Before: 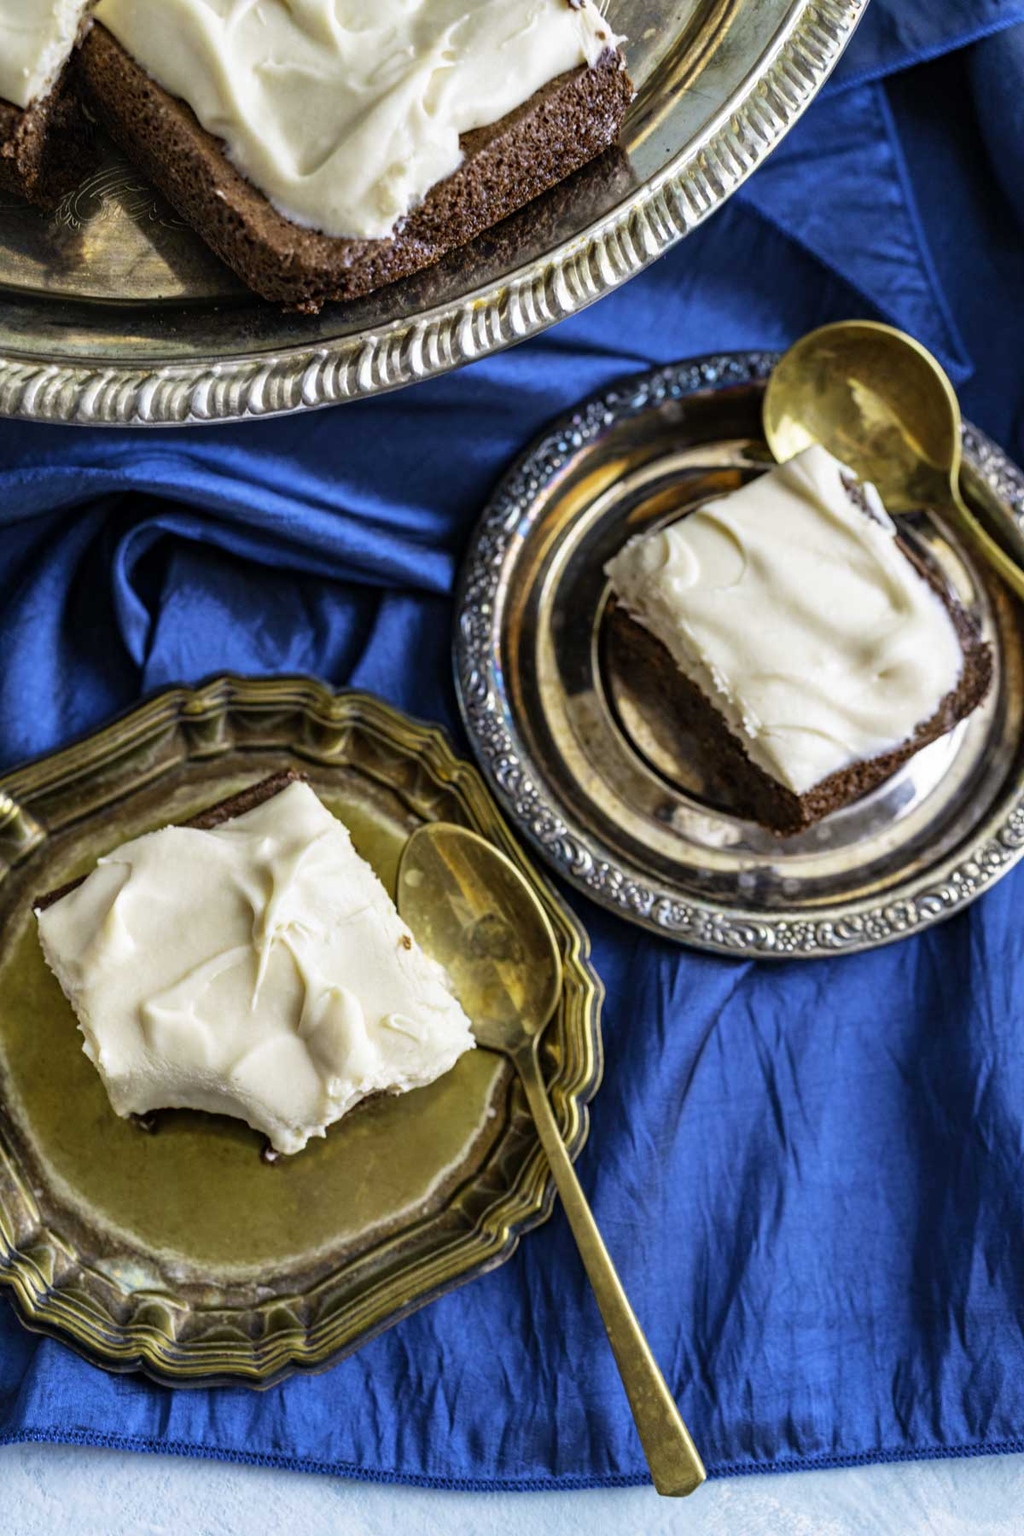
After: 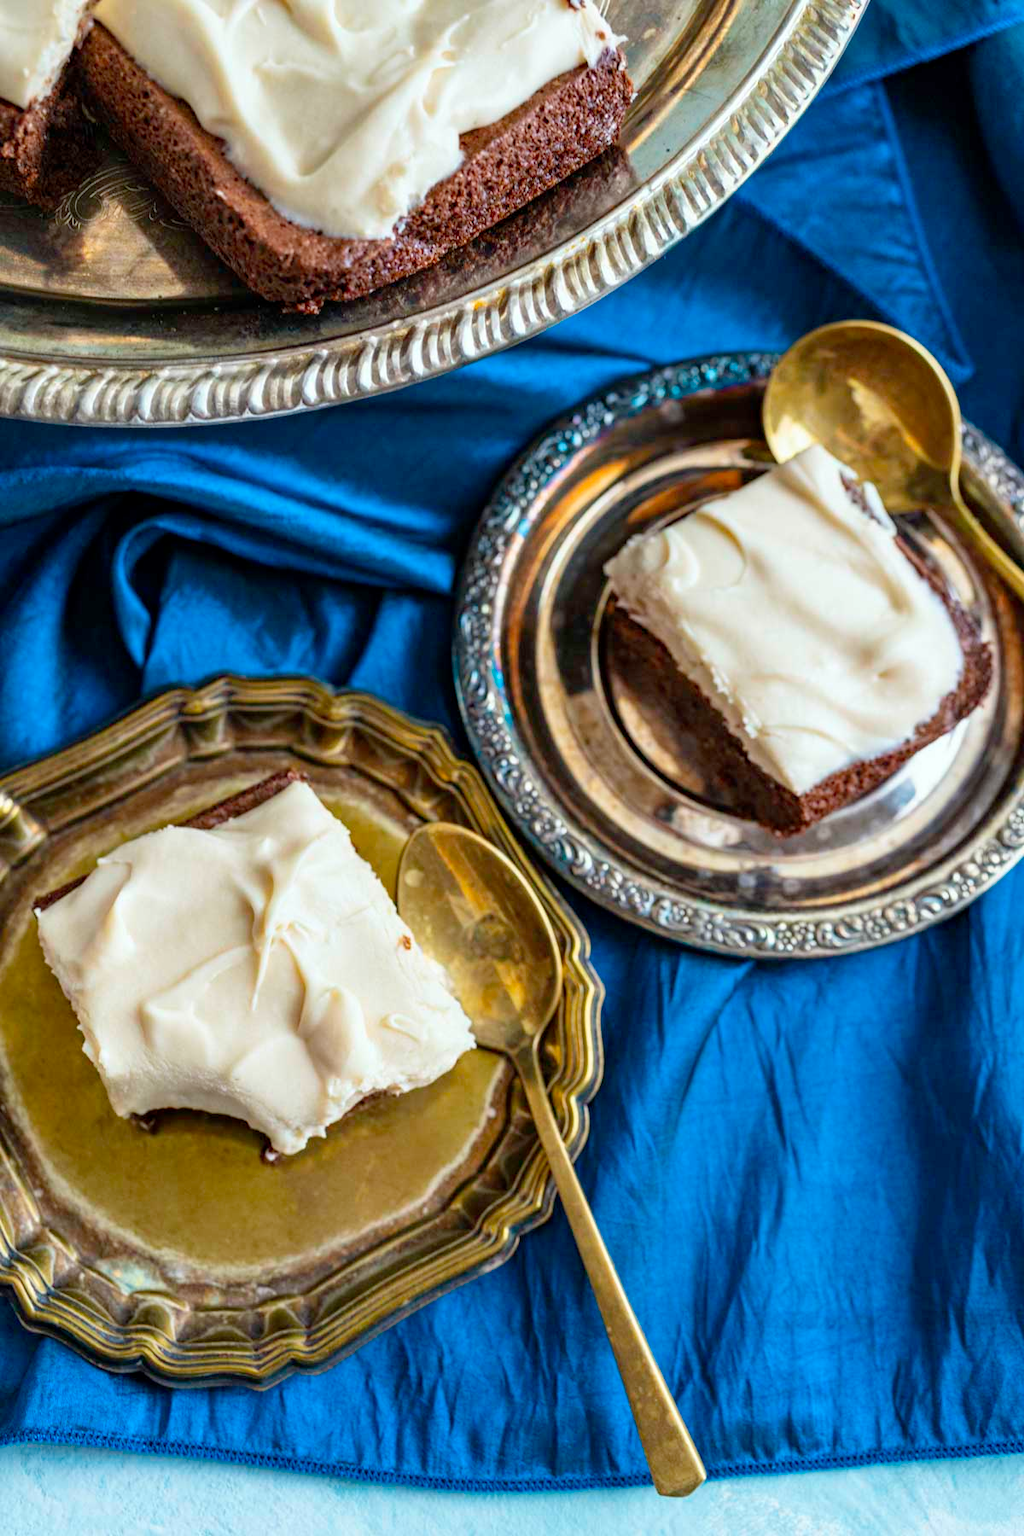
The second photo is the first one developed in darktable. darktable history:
white balance: red 0.978, blue 0.999
rgb levels: preserve colors max RGB
